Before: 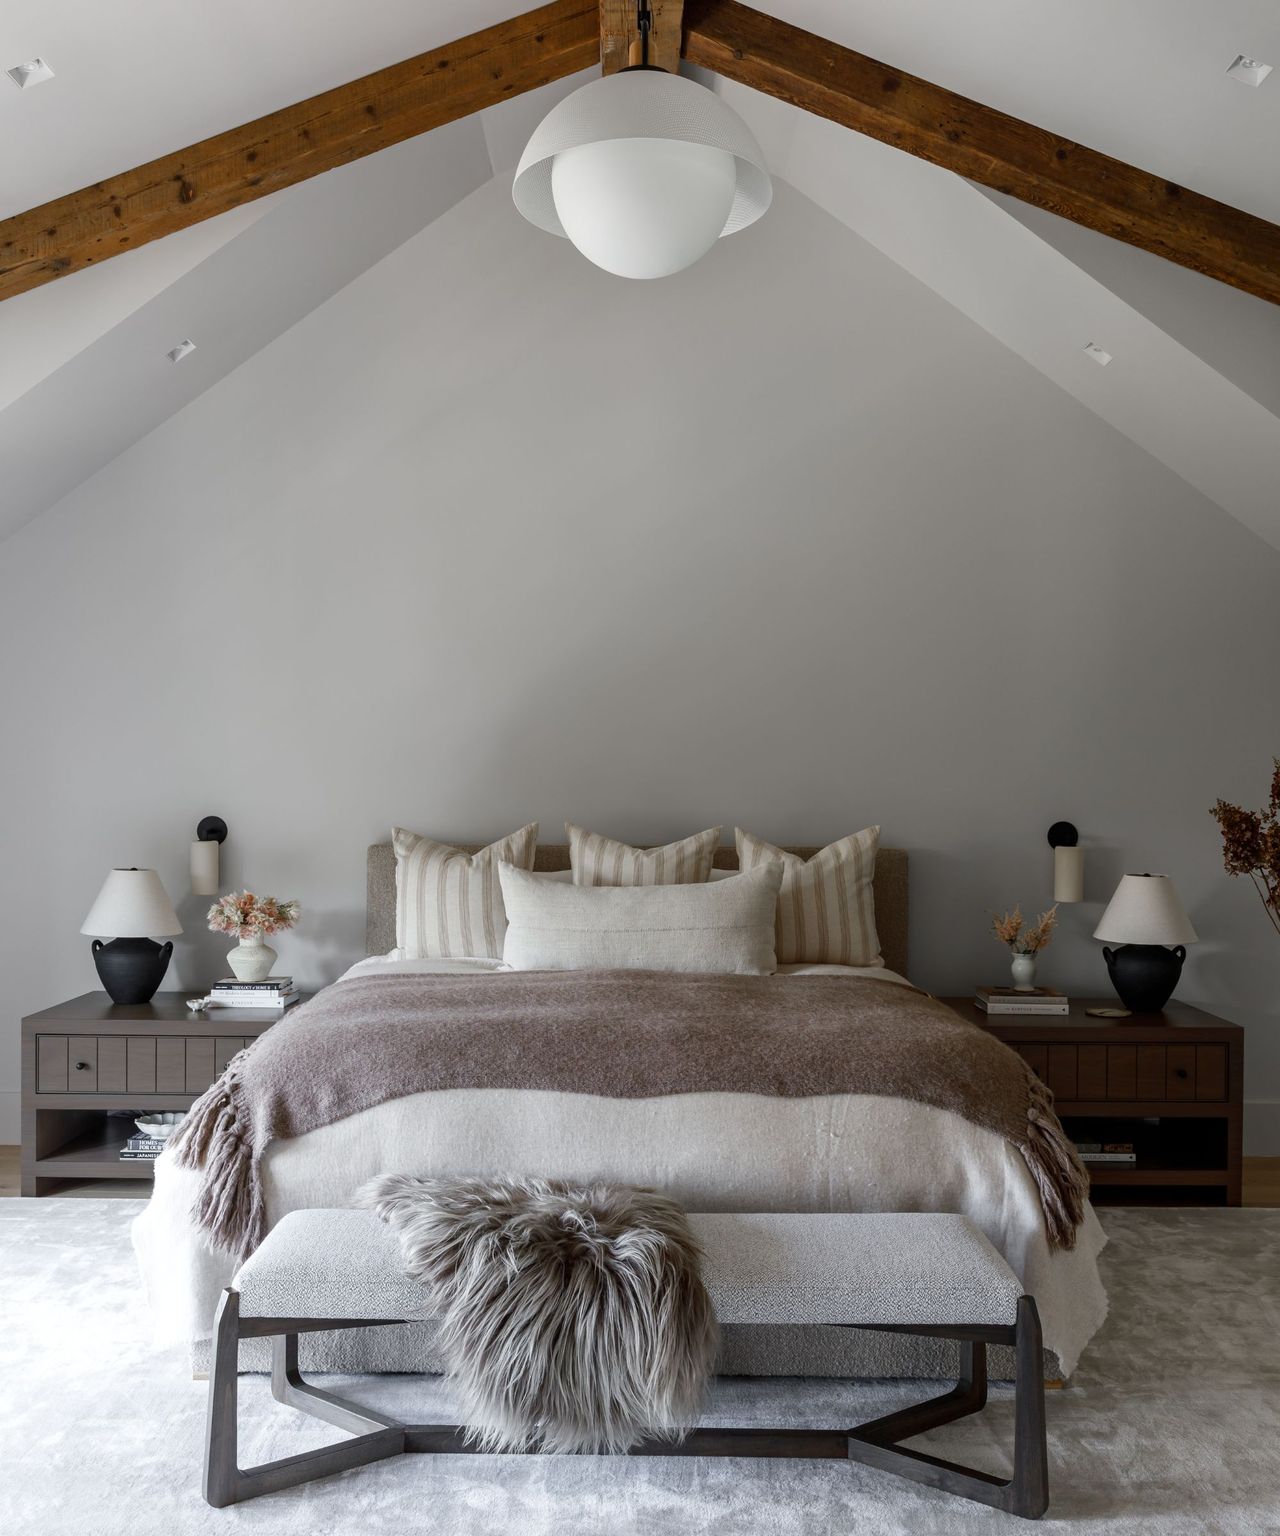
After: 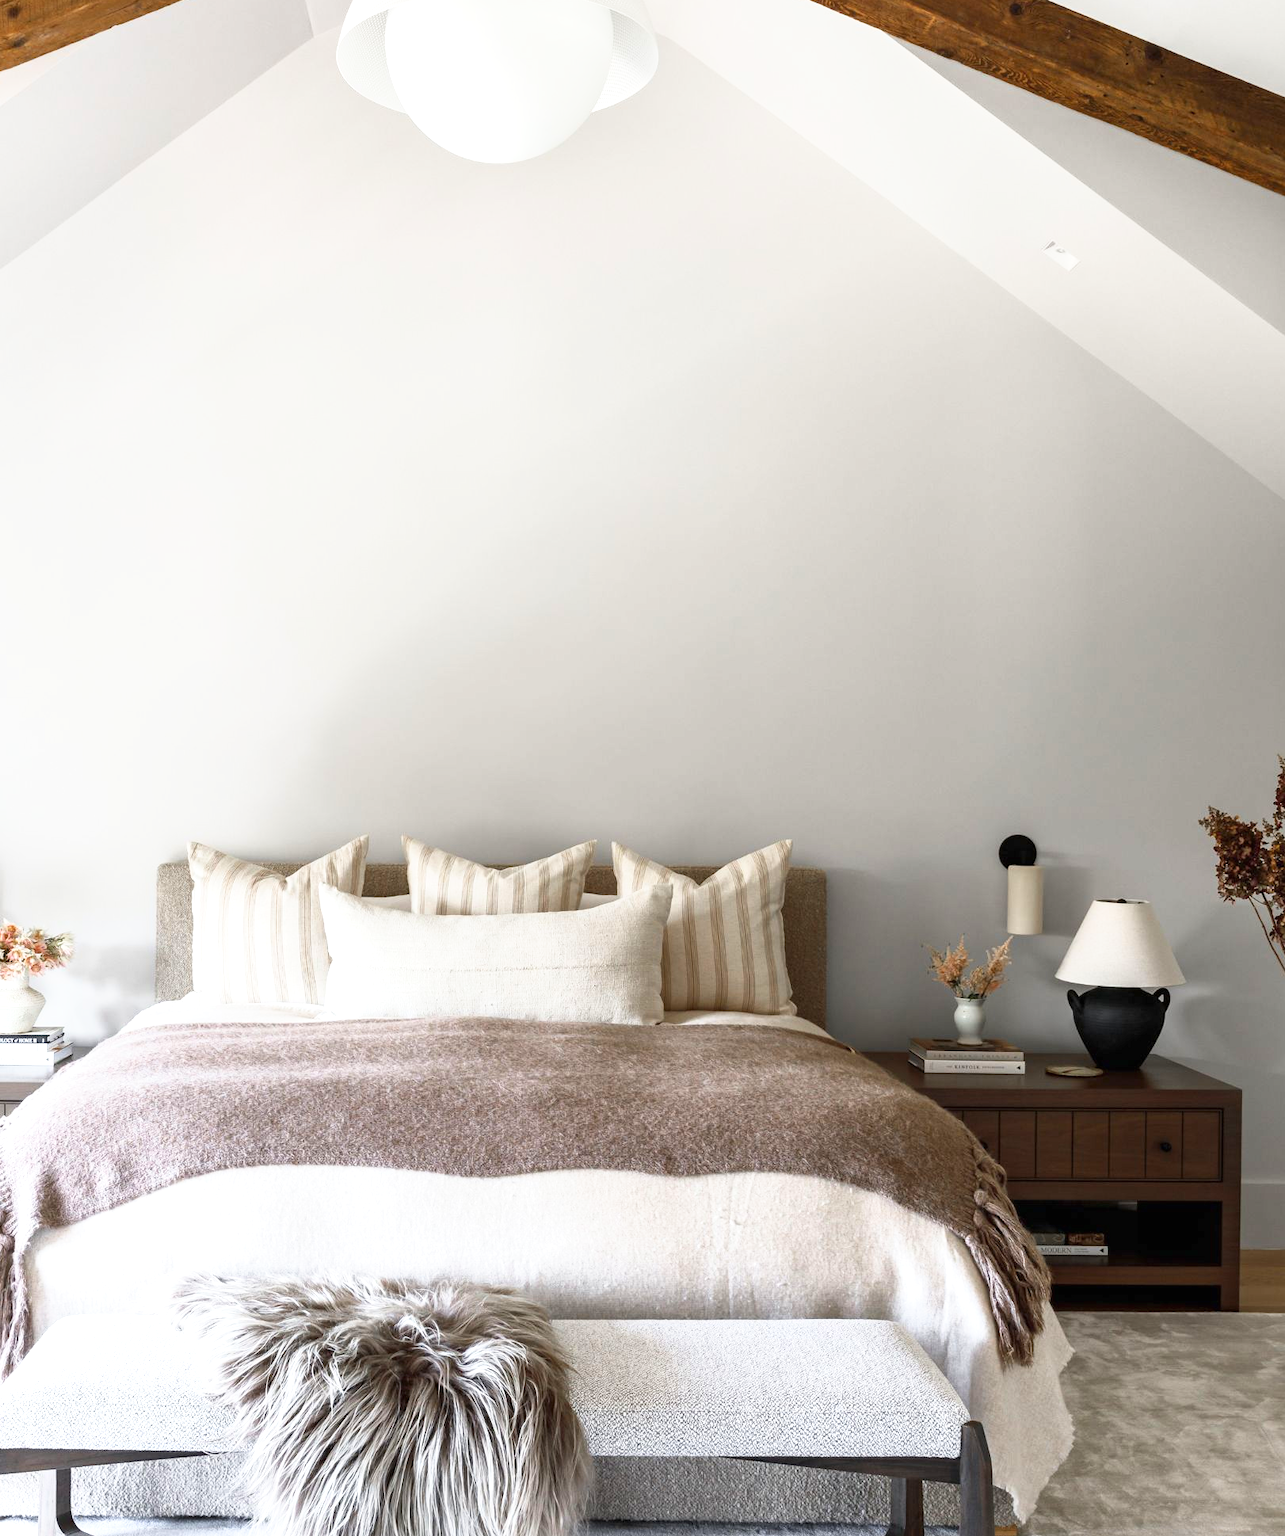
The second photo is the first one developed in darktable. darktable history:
crop: left 18.831%, top 9.596%, right 0.001%, bottom 9.571%
tone curve: curves: ch0 [(0, 0) (0.003, 0.003) (0.011, 0.012) (0.025, 0.027) (0.044, 0.048) (0.069, 0.075) (0.1, 0.108) (0.136, 0.147) (0.177, 0.192) (0.224, 0.243) (0.277, 0.3) (0.335, 0.363) (0.399, 0.433) (0.468, 0.508) (0.543, 0.589) (0.623, 0.676) (0.709, 0.769) (0.801, 0.868) (0.898, 0.949) (1, 1)], color space Lab, independent channels, preserve colors none
exposure: black level correction 0, exposure 0.951 EV, compensate highlight preservation false
base curve: curves: ch0 [(0, 0) (0.666, 0.806) (1, 1)], preserve colors none
